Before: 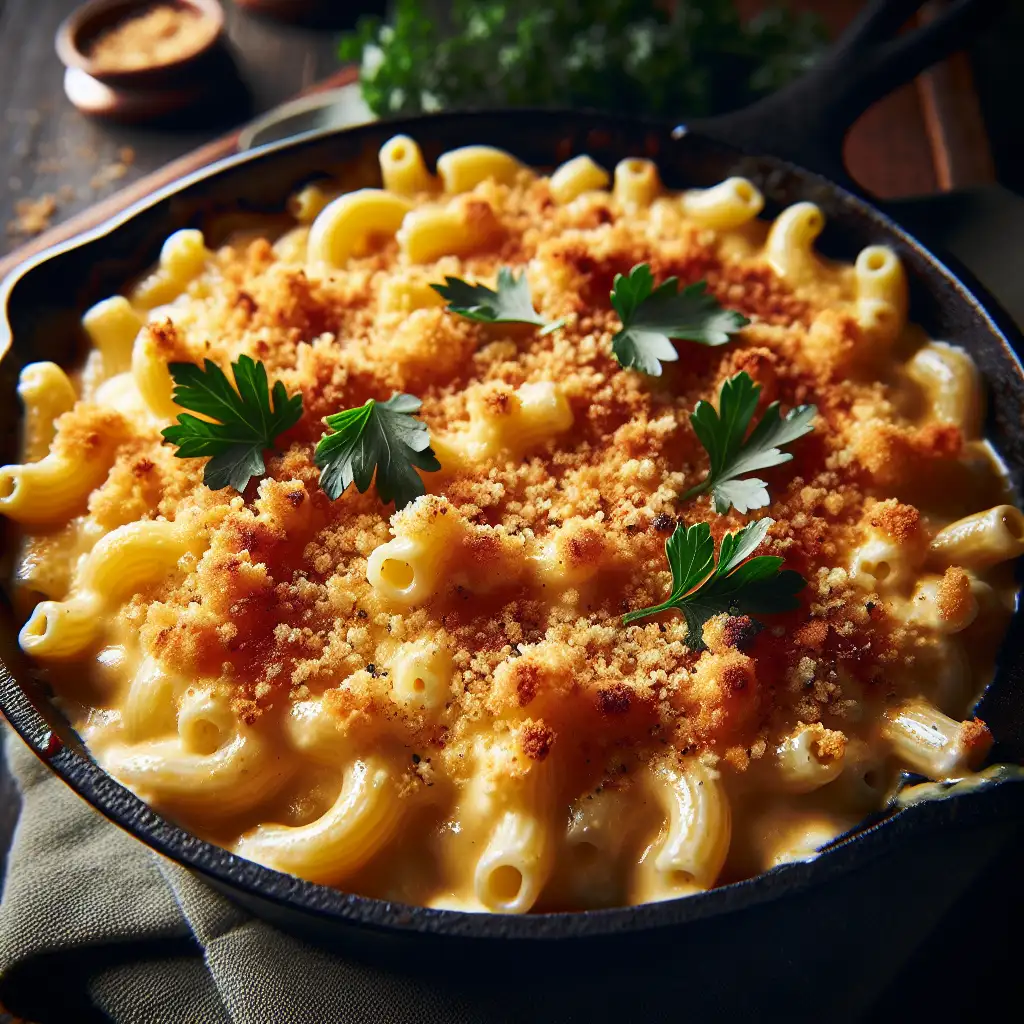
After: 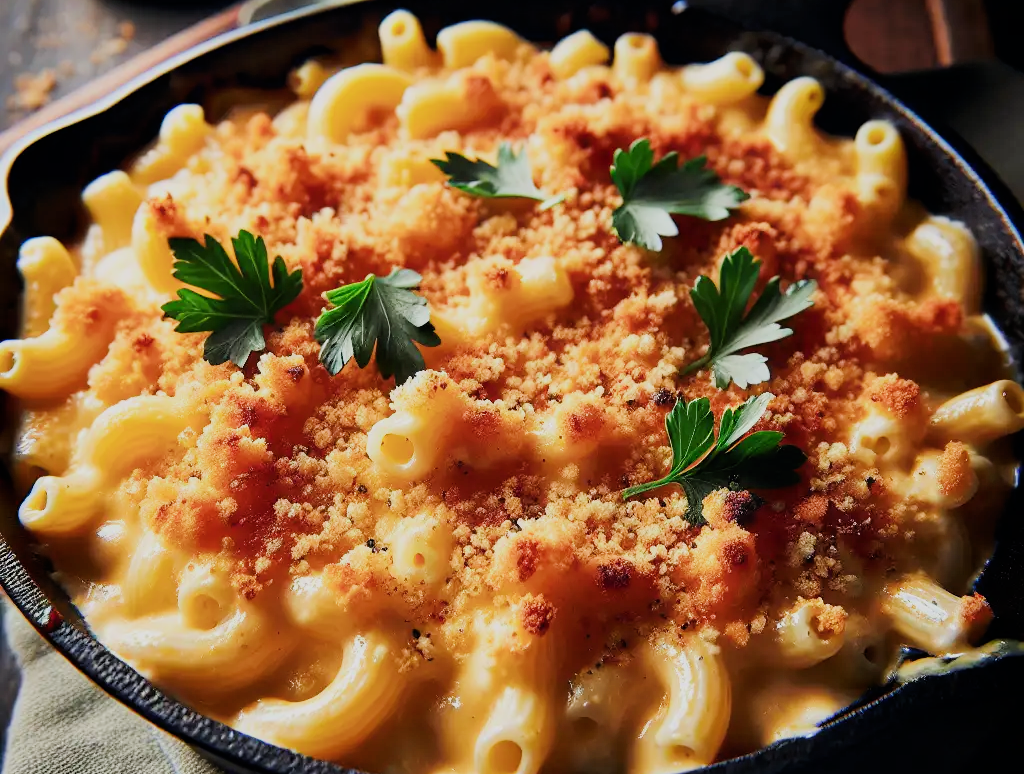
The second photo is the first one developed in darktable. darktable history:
filmic rgb: black relative exposure -7.1 EV, white relative exposure 5.34 EV, threshold 2.95 EV, hardness 3.02, enable highlight reconstruction true
crop and rotate: top 12.226%, bottom 12.174%
color balance rgb: perceptual saturation grading › global saturation 0.32%
exposure: black level correction 0, exposure 0.591 EV, compensate highlight preservation false
